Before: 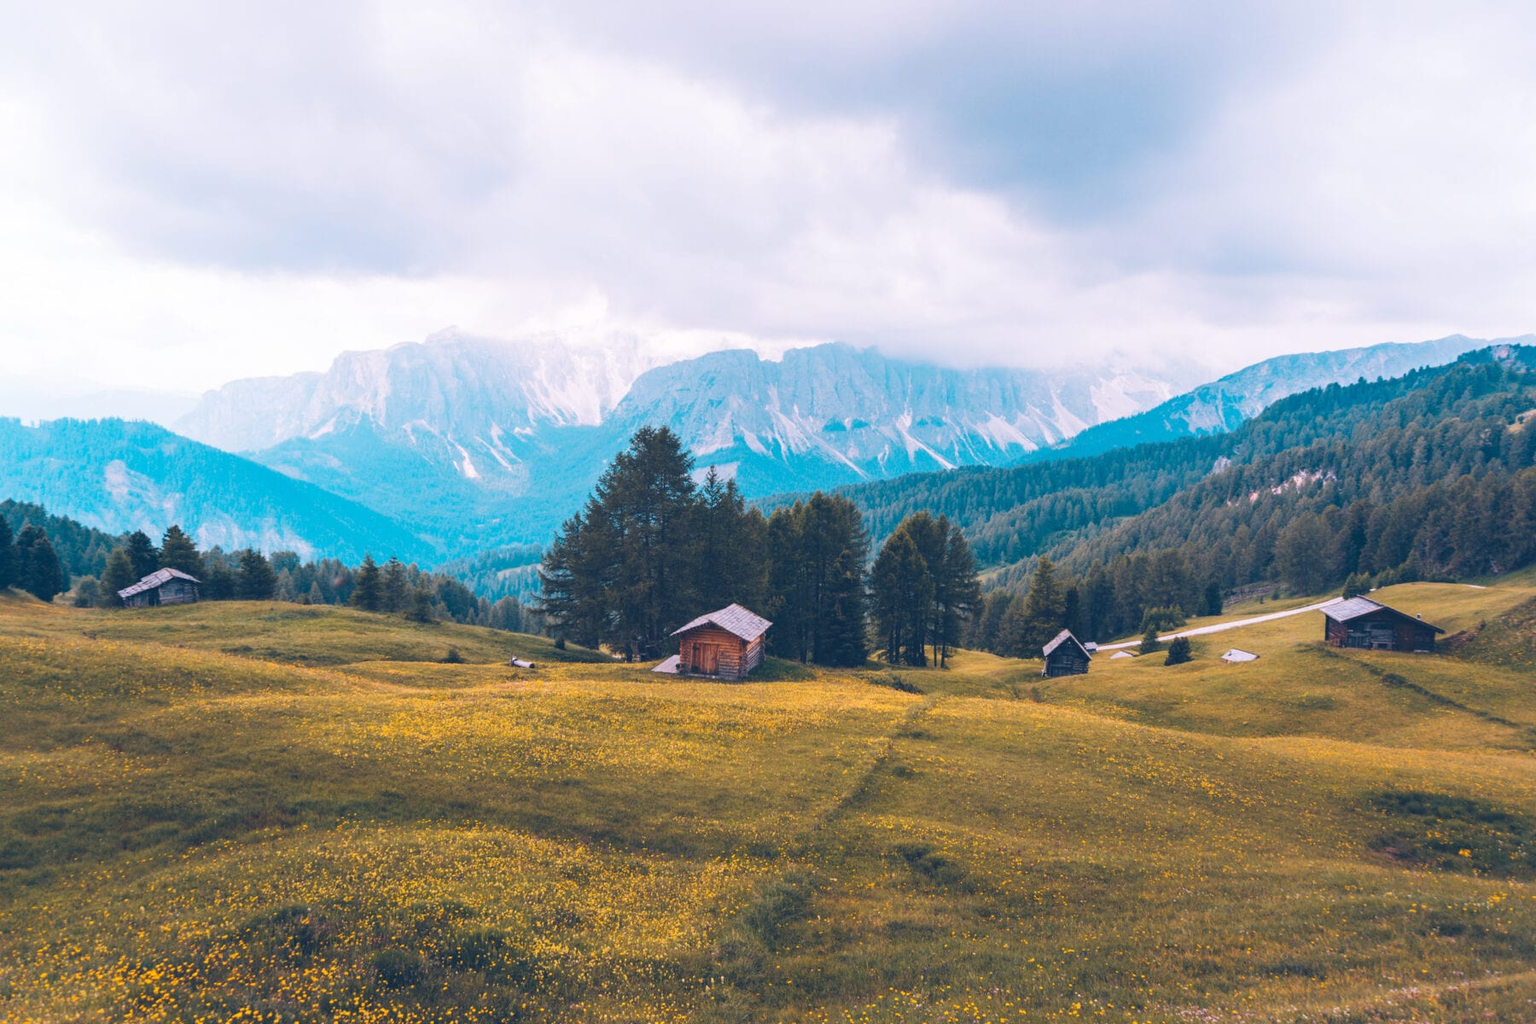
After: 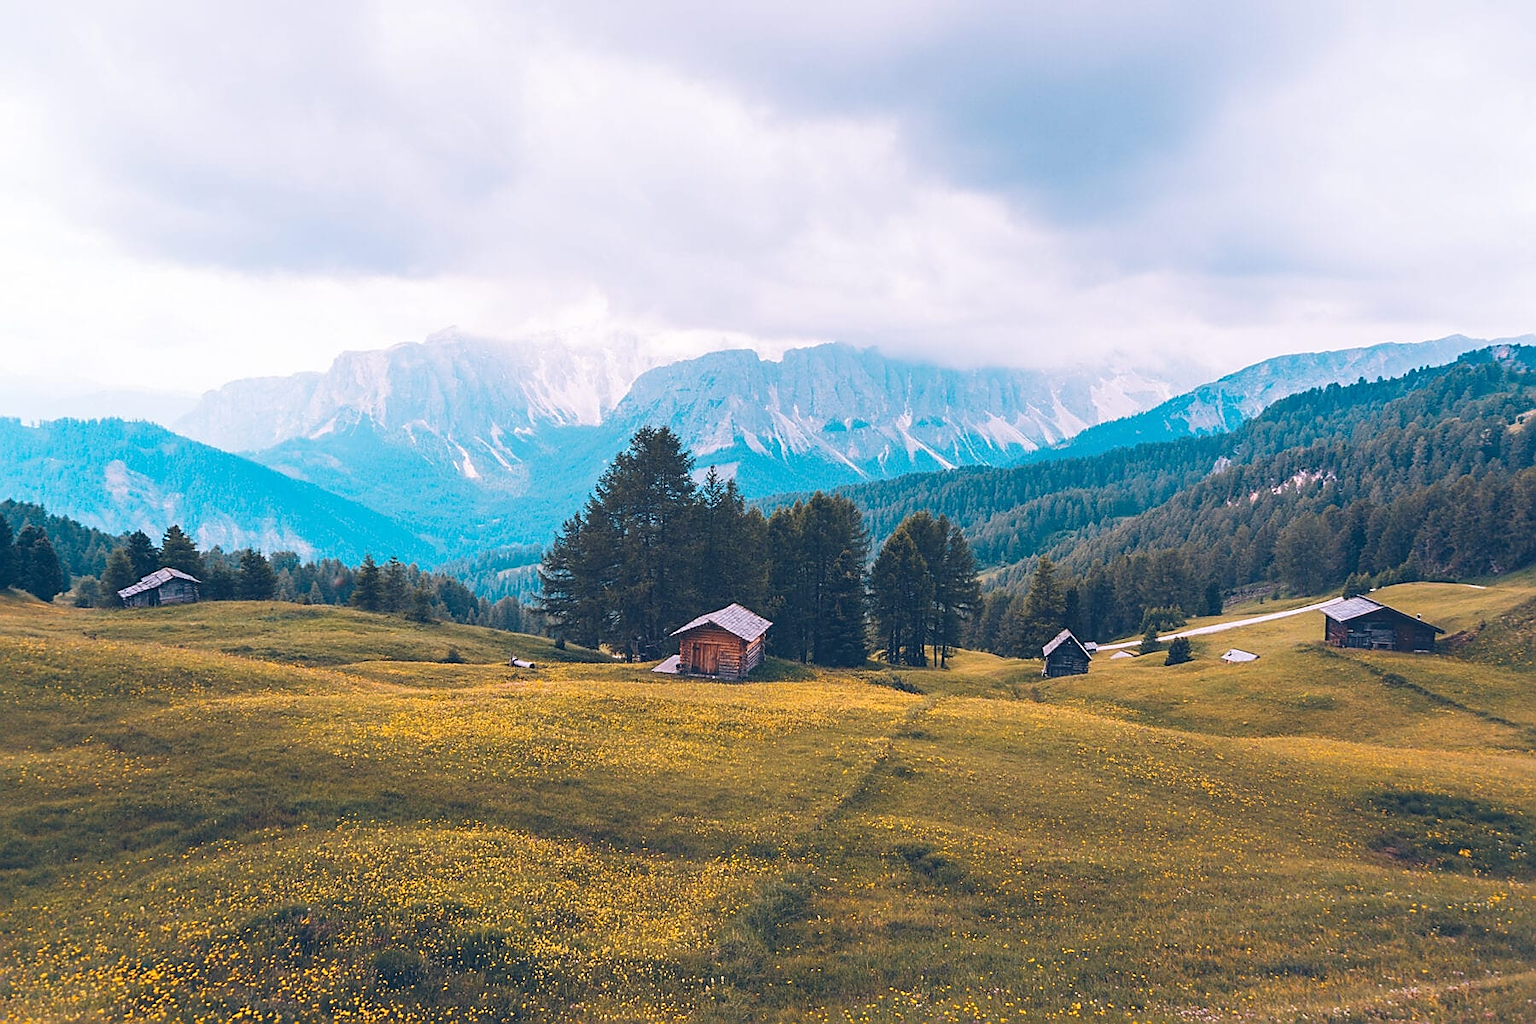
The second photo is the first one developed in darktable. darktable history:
sharpen: radius 1.386, amount 1.258, threshold 0.693
